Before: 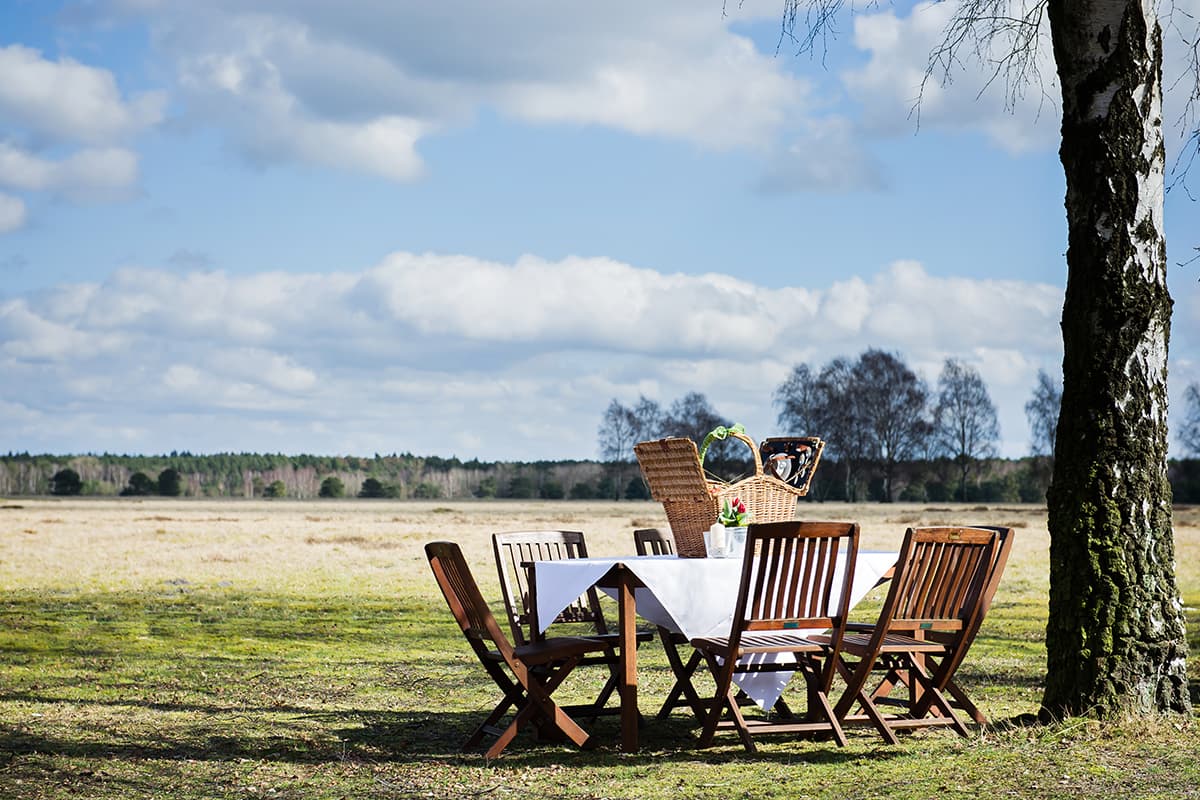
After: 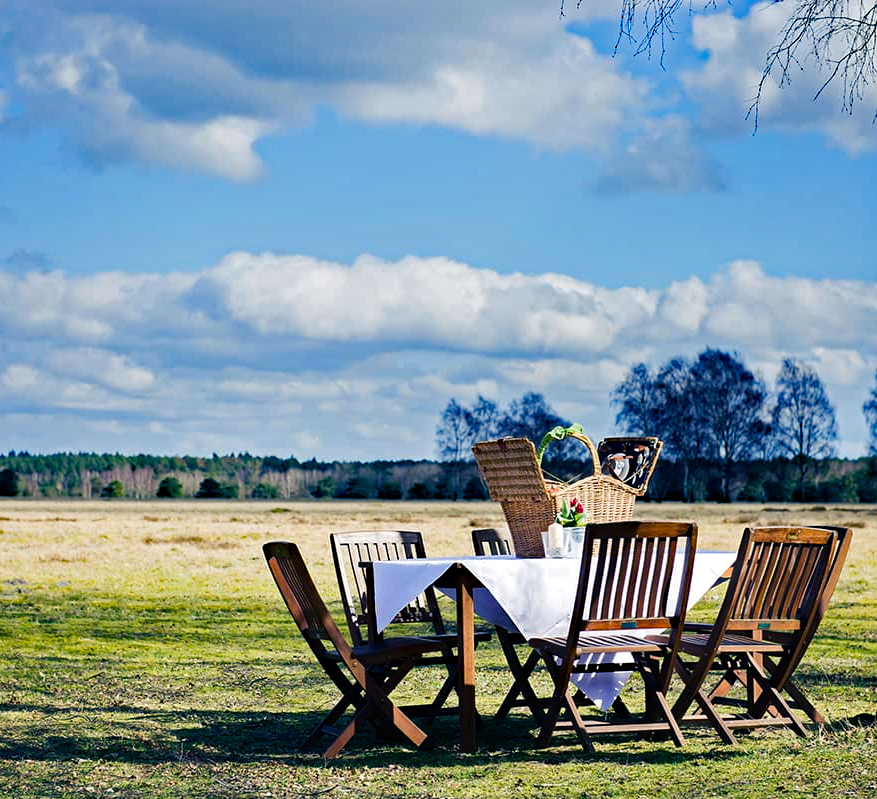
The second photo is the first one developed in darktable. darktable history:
haze removal: strength 0.517, distance 0.922, compatibility mode true, adaptive false
color balance rgb: shadows lift › luminance -40.856%, shadows lift › chroma 14.178%, shadows lift › hue 257.81°, perceptual saturation grading › global saturation 20.527%, perceptual saturation grading › highlights -19.875%, perceptual saturation grading › shadows 29.312%
crop: left 13.531%, right 13.353%
